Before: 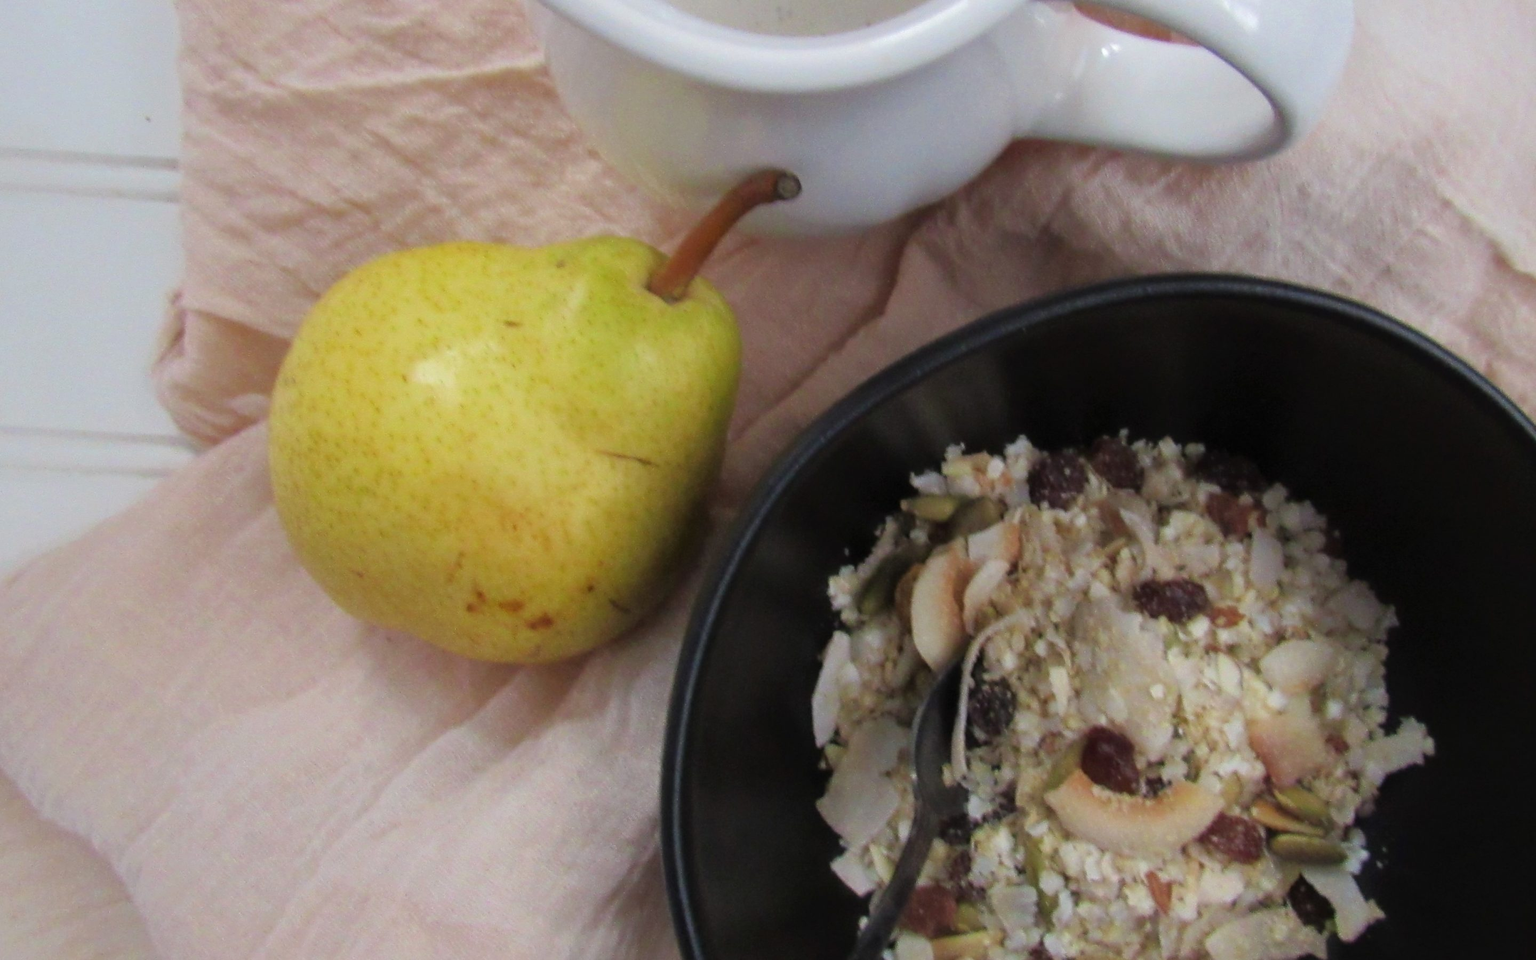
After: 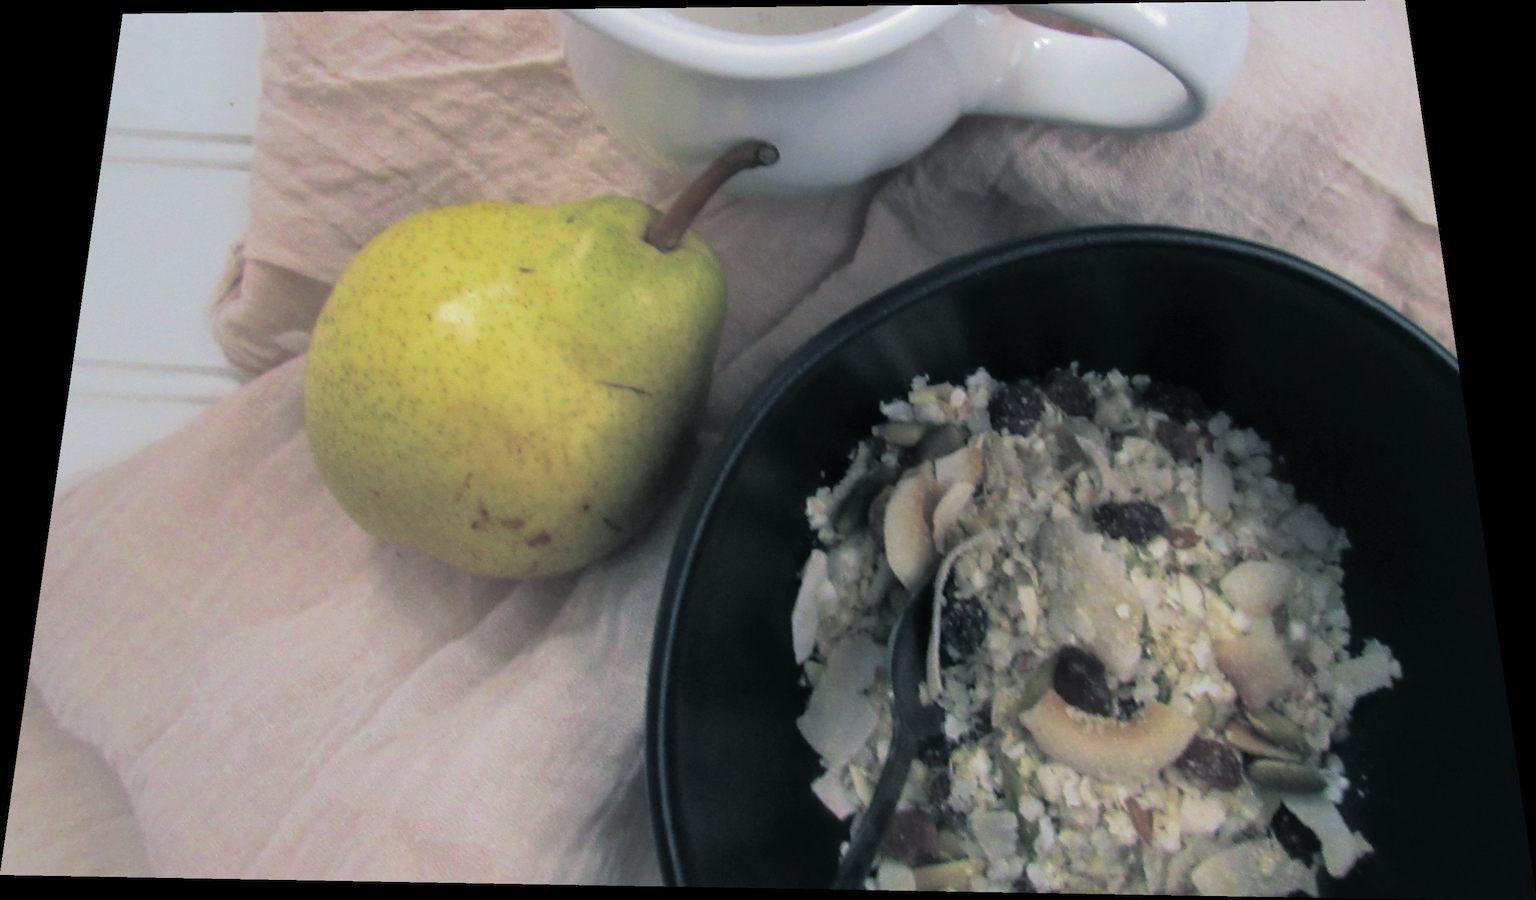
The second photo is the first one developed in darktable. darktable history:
rotate and perspective: rotation 0.128°, lens shift (vertical) -0.181, lens shift (horizontal) -0.044, shear 0.001, automatic cropping off
split-toning: shadows › hue 205.2°, shadows › saturation 0.29, highlights › hue 50.4°, highlights › saturation 0.38, balance -49.9
